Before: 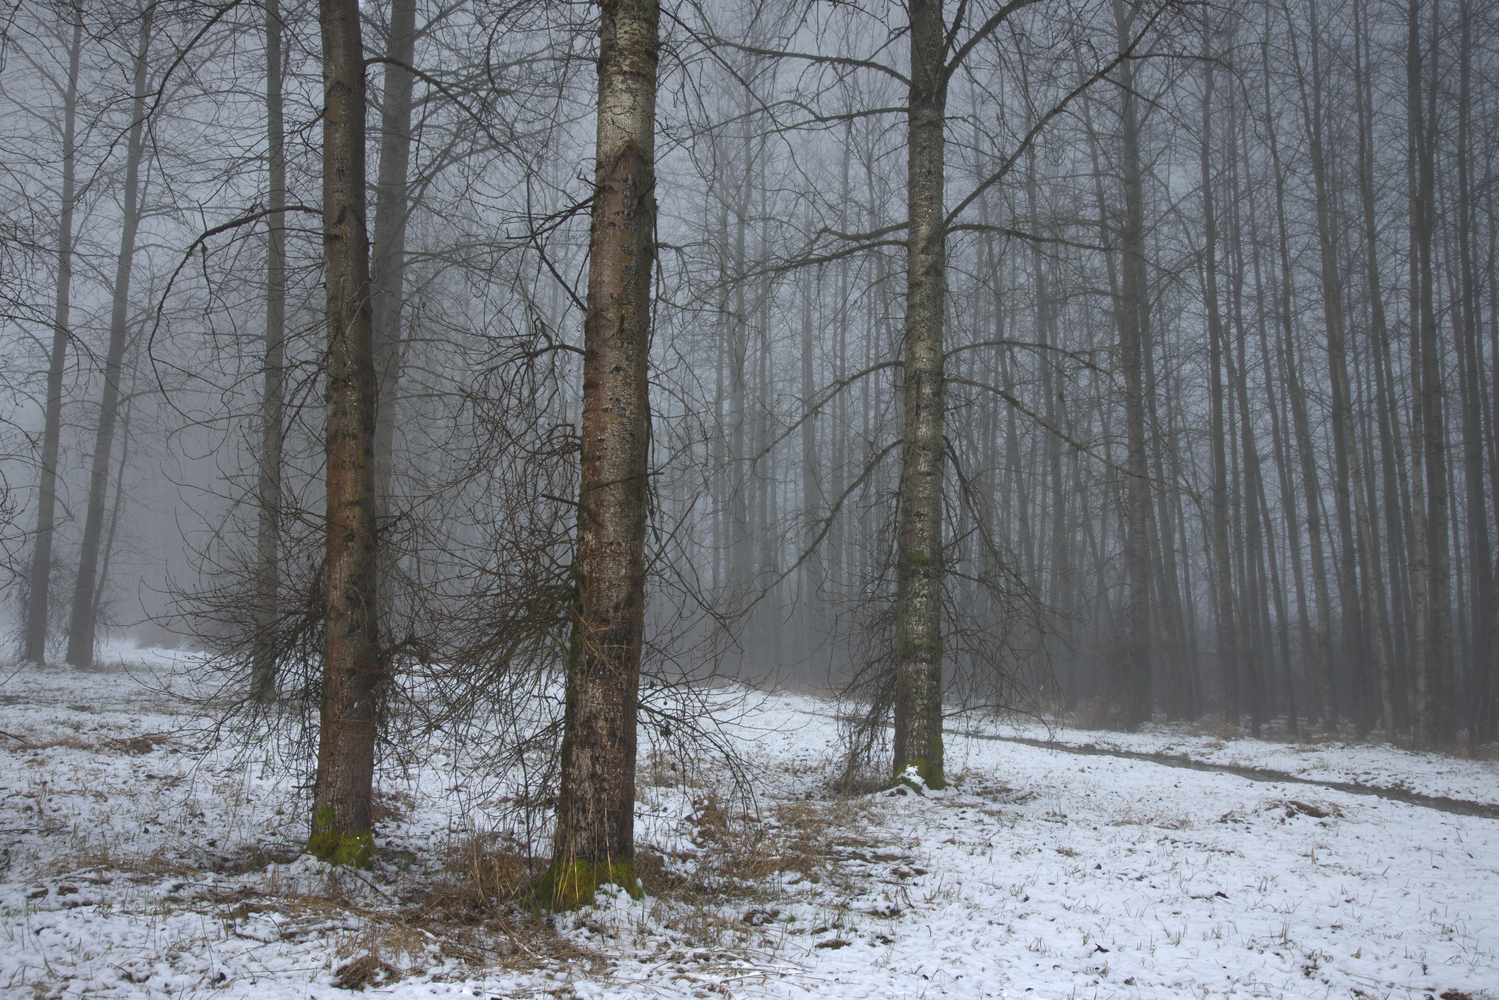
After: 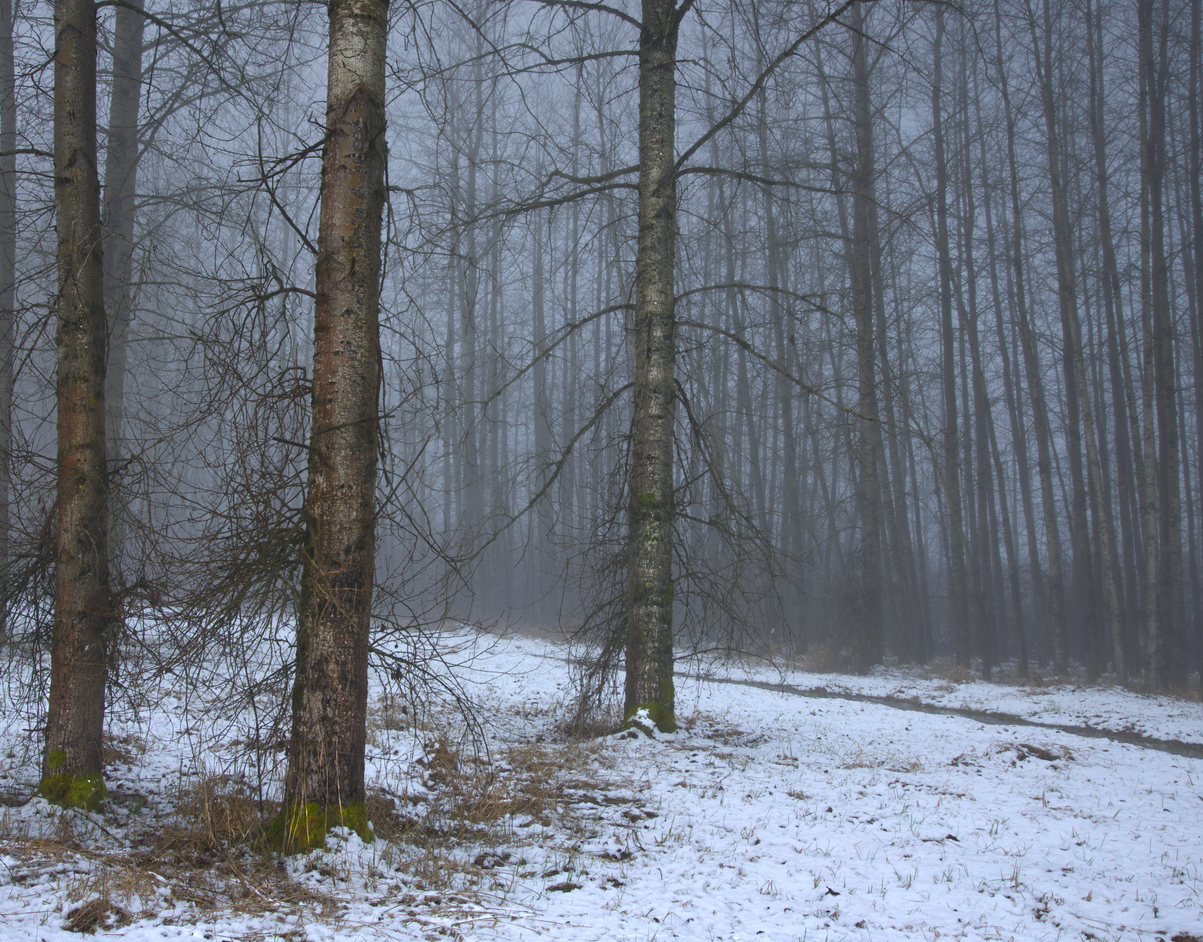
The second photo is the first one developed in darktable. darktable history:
crop and rotate: left 17.959%, top 5.771%, right 1.742%
contrast brightness saturation: saturation 0.18
white balance: red 0.976, blue 1.04
